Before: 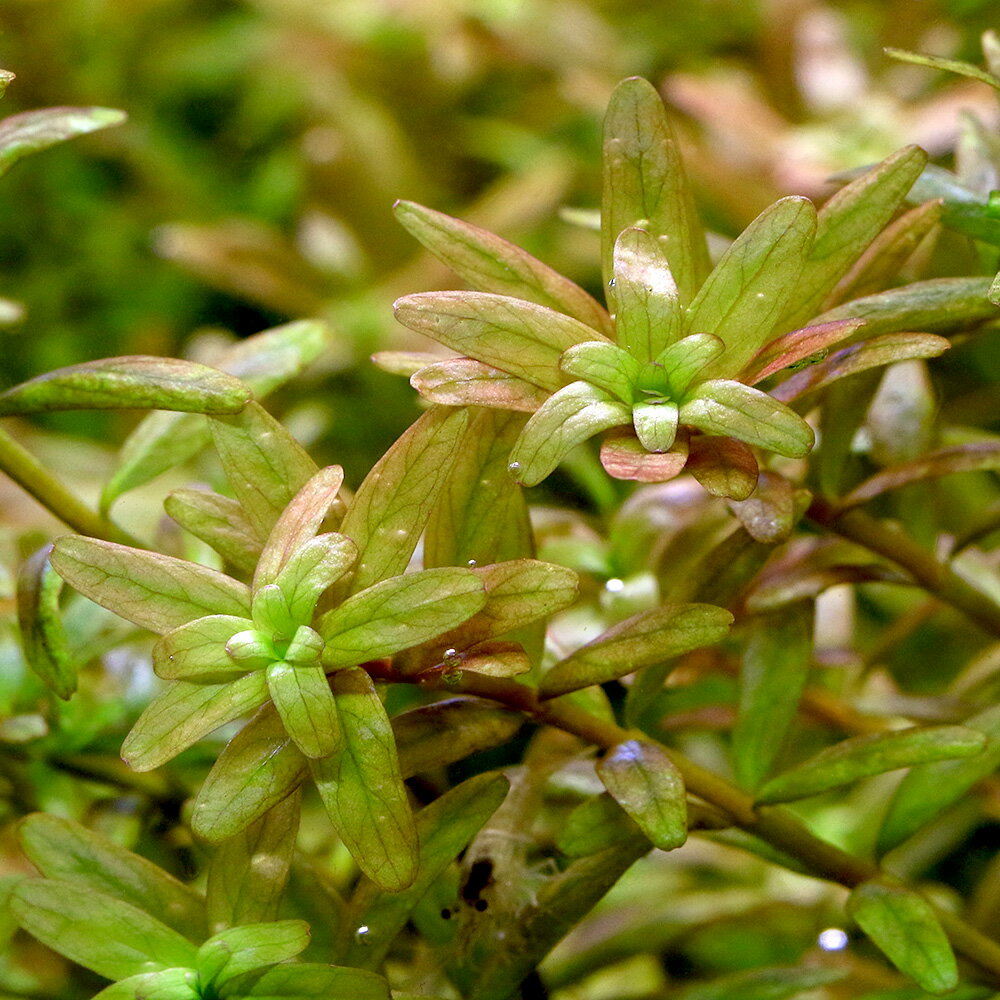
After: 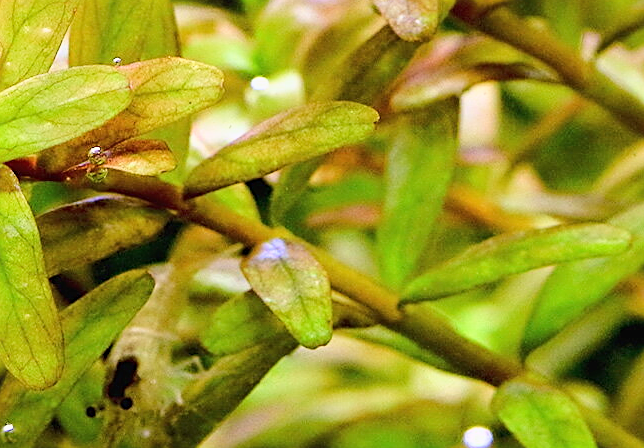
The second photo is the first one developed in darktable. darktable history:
crop and rotate: left 35.509%, top 50.238%, bottom 4.934%
exposure: black level correction -0.001, exposure 0.08 EV, compensate highlight preservation false
base curve: curves: ch0 [(0, 0) (0.025, 0.046) (0.112, 0.277) (0.467, 0.74) (0.814, 0.929) (1, 0.942)]
sharpen: on, module defaults
